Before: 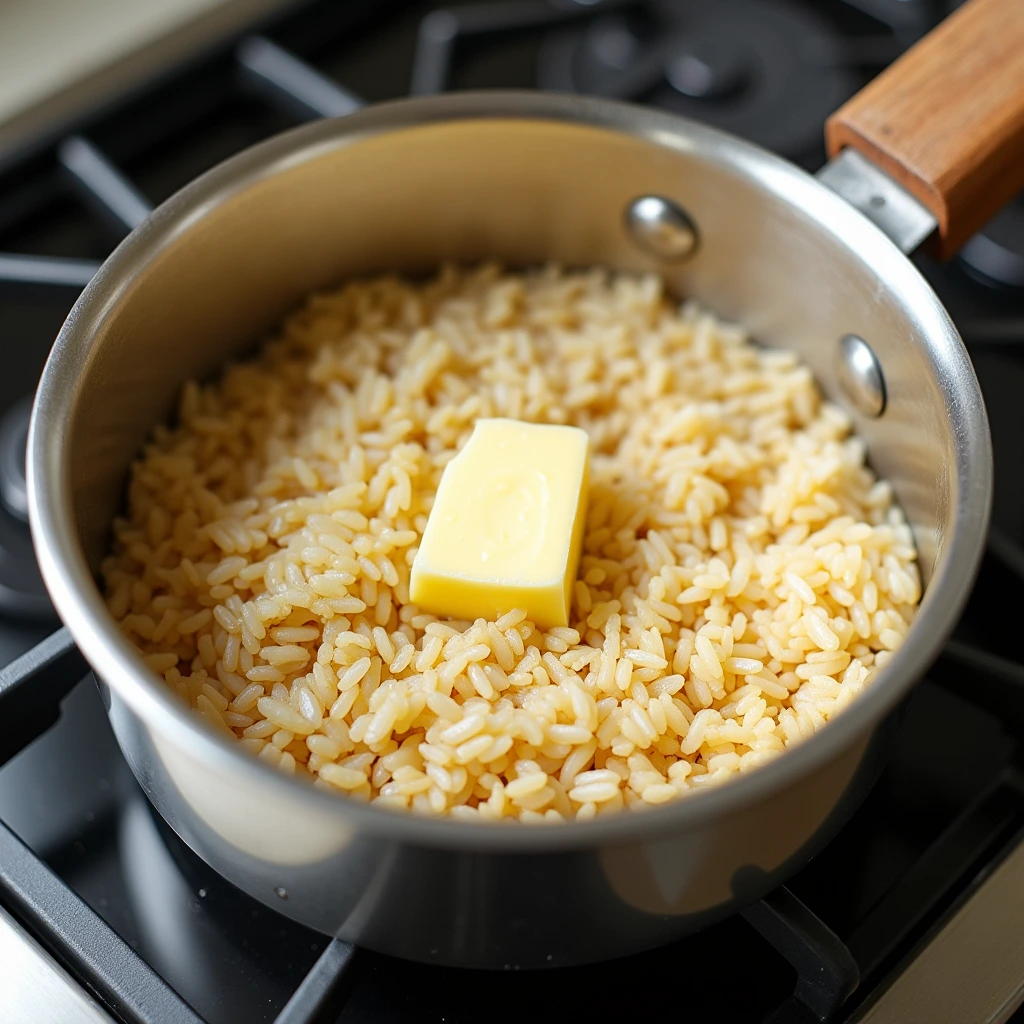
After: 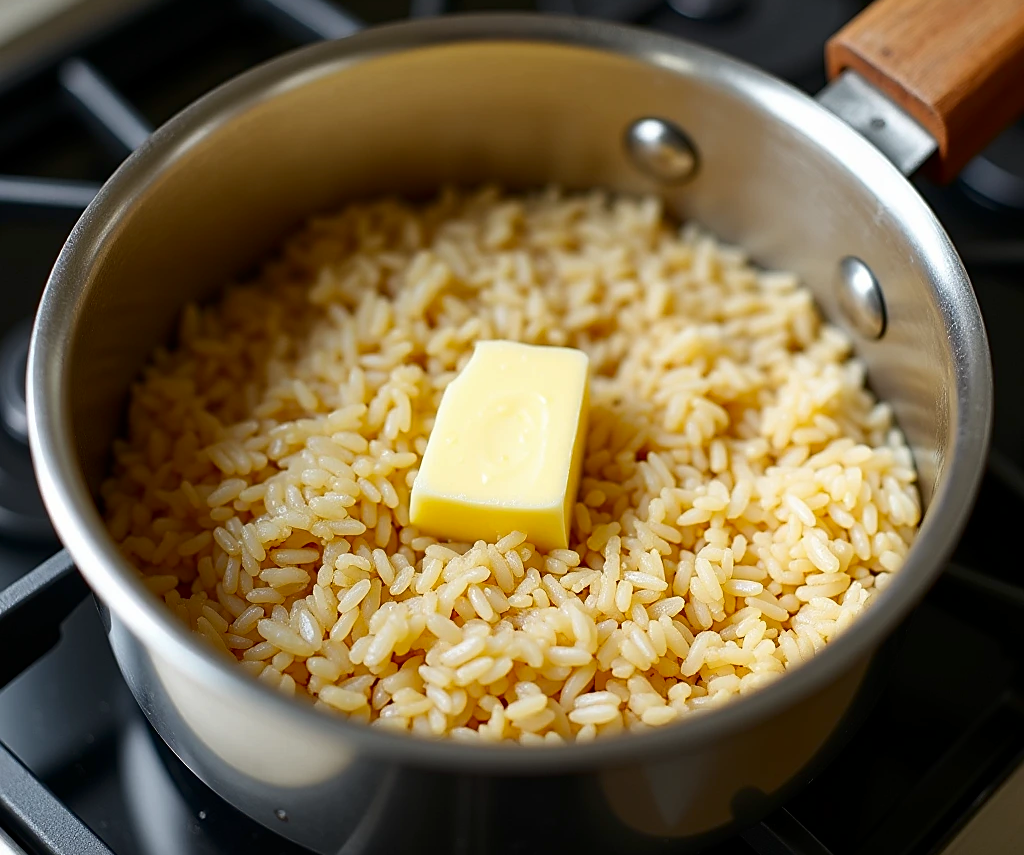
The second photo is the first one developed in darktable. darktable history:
exposure: compensate exposure bias true, compensate highlight preservation false
contrast brightness saturation: contrast 0.07, brightness -0.13, saturation 0.06
sharpen: radius 1.864, amount 0.398, threshold 1.271
crop: top 7.625%, bottom 8.027%
